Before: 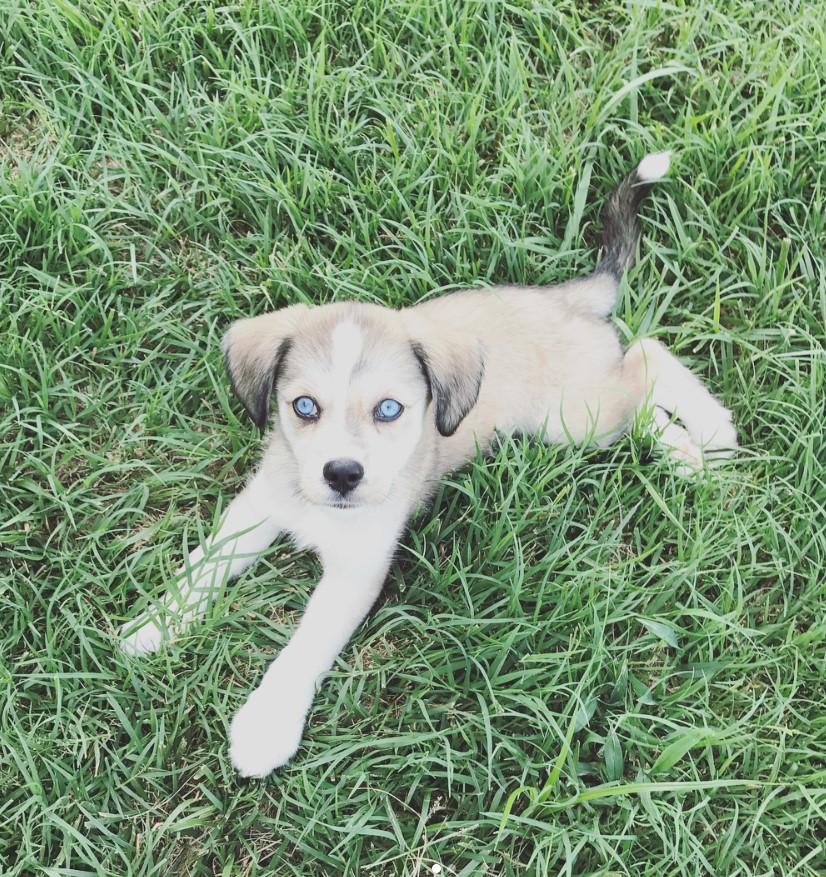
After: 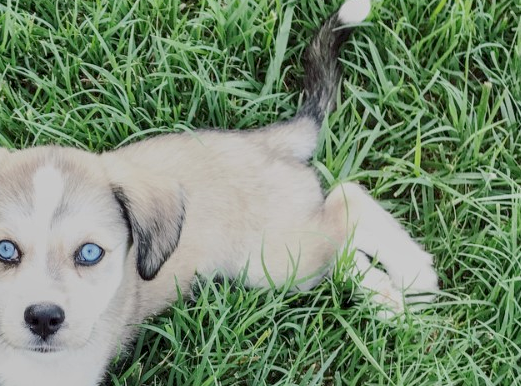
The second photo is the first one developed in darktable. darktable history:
local contrast: detail 144%
contrast brightness saturation: contrast 0.026, brightness 0.062, saturation 0.127
crop: left 36.279%, top 17.789%, right 0.594%, bottom 38.15%
exposure: black level correction 0.009, exposure -0.64 EV, compensate highlight preservation false
